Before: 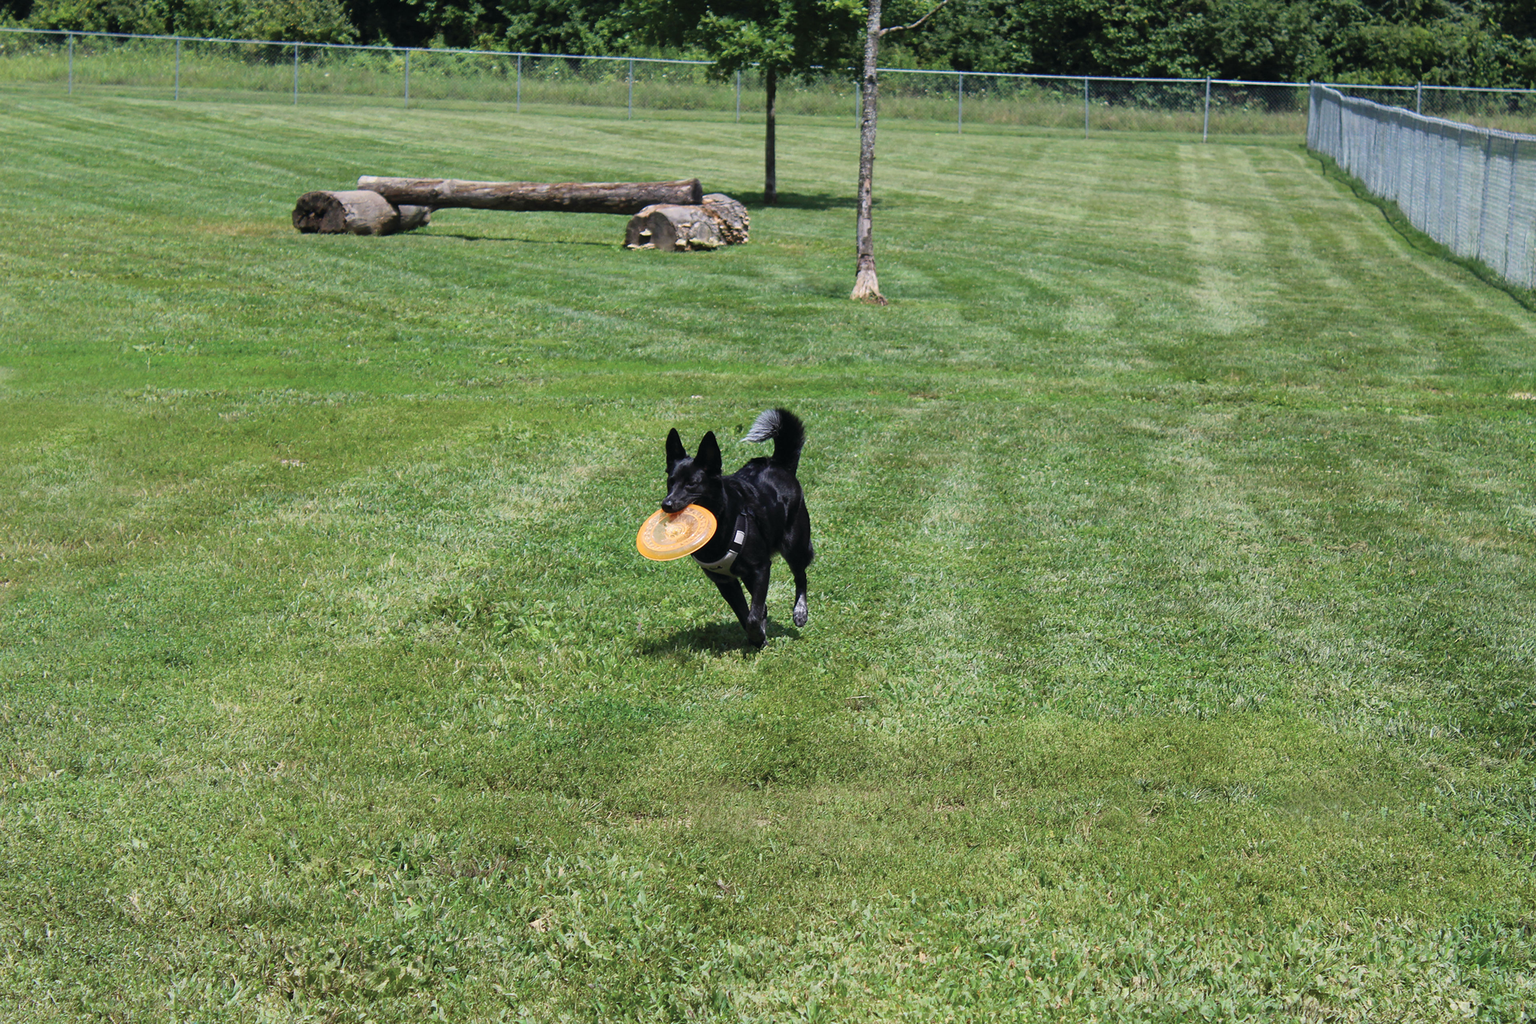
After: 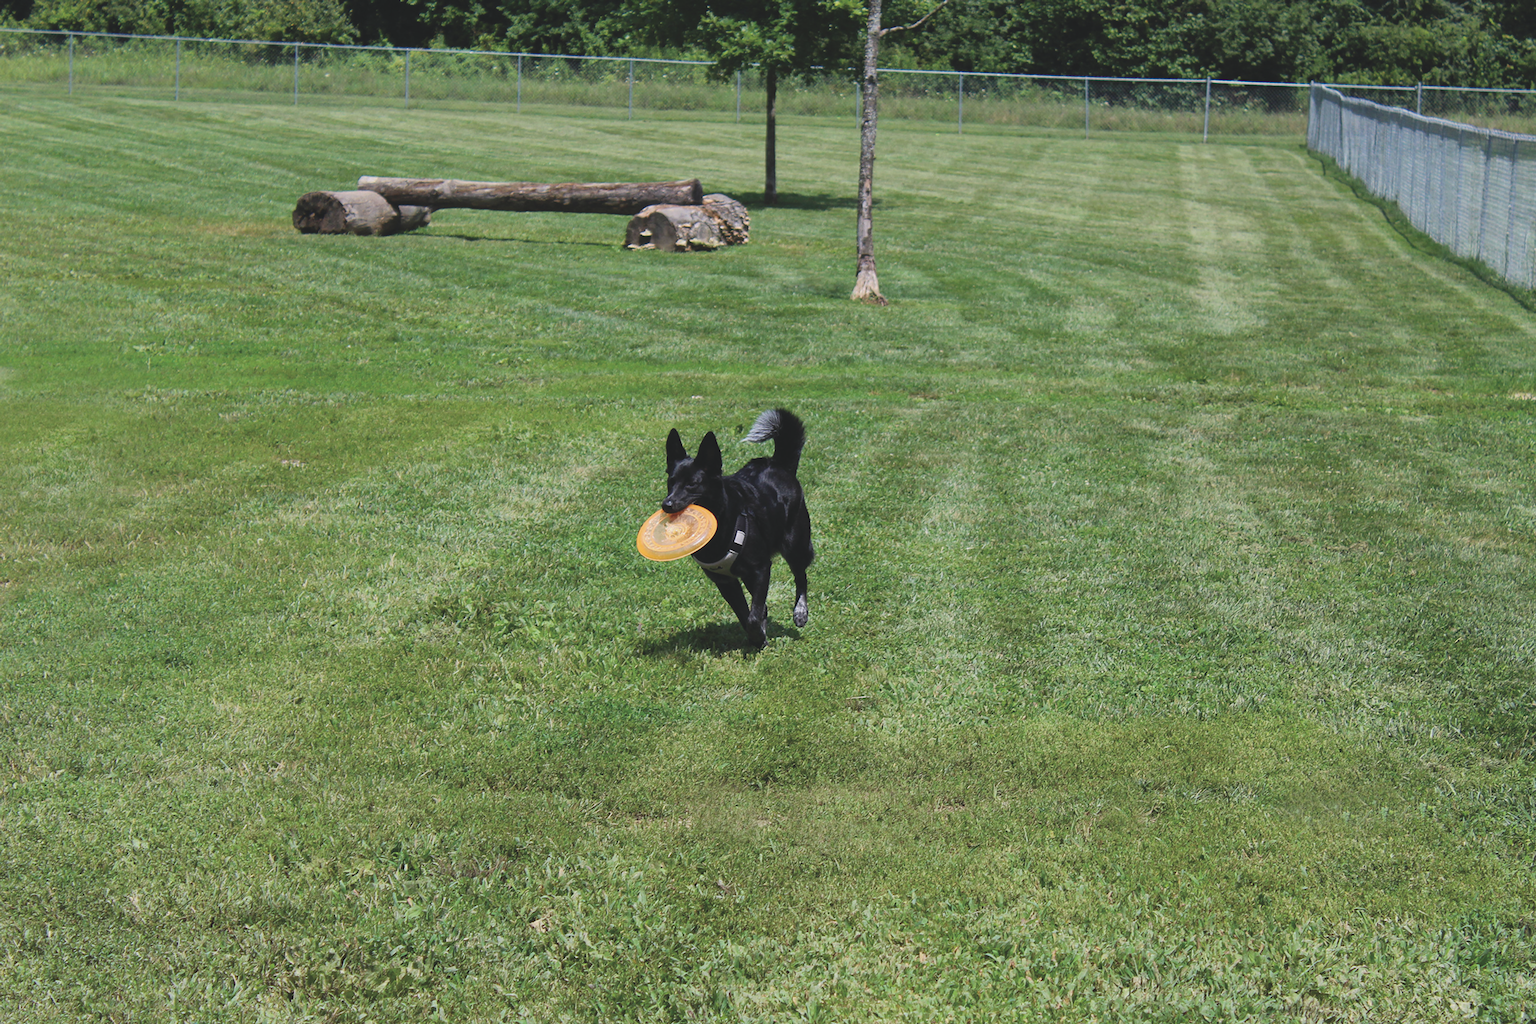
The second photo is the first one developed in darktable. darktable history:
exposure: black level correction -0.014, exposure -0.191 EV, compensate exposure bias true, compensate highlight preservation false
